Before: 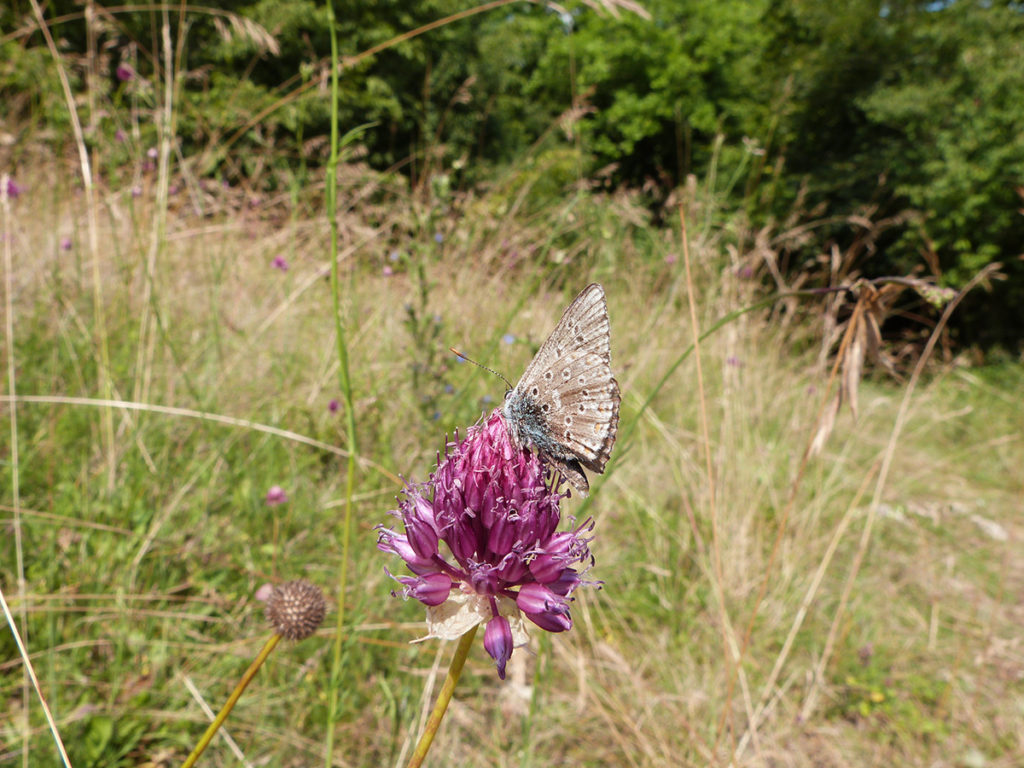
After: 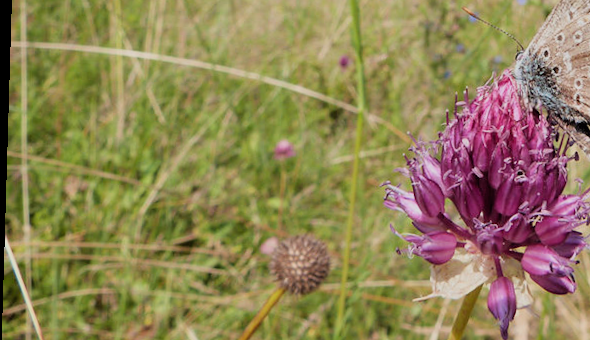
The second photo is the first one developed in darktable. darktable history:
crop: top 44.483%, right 43.593%, bottom 12.892%
rotate and perspective: rotation 1.72°, automatic cropping off
filmic rgb: black relative exposure -7.92 EV, white relative exposure 4.13 EV, threshold 3 EV, hardness 4.02, latitude 51.22%, contrast 1.013, shadows ↔ highlights balance 5.35%, color science v5 (2021), contrast in shadows safe, contrast in highlights safe, enable highlight reconstruction true
tone curve: color space Lab, linked channels, preserve colors none
